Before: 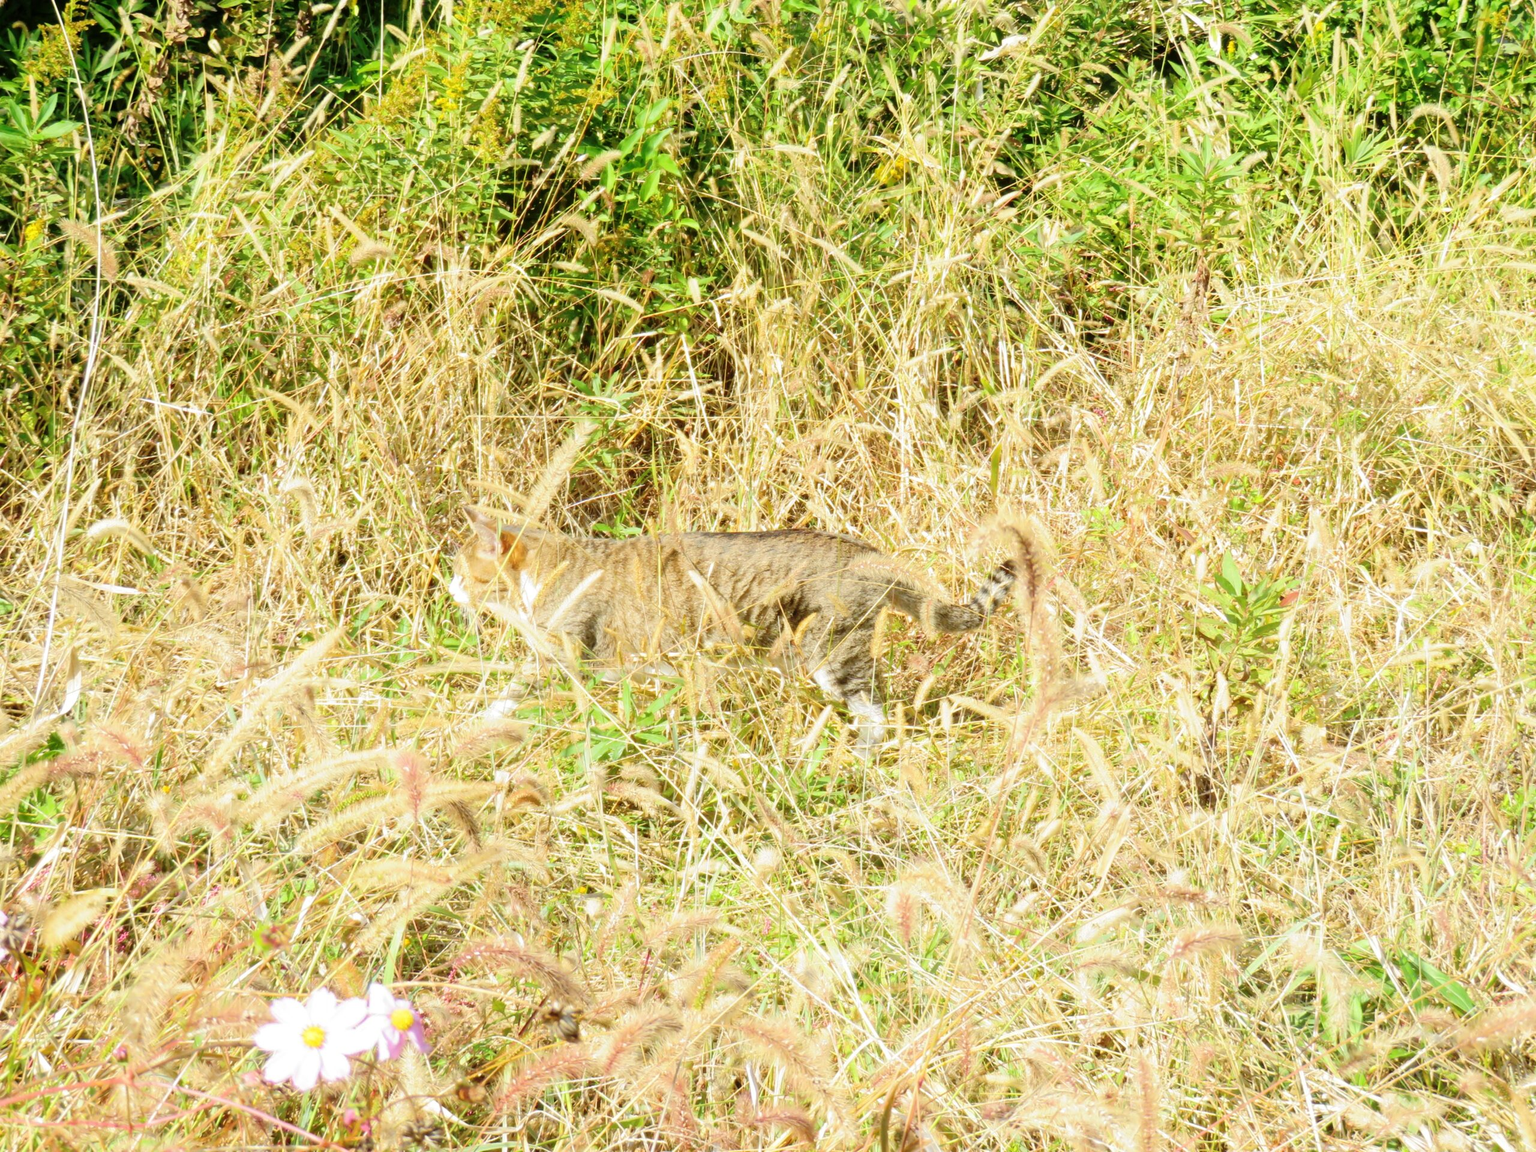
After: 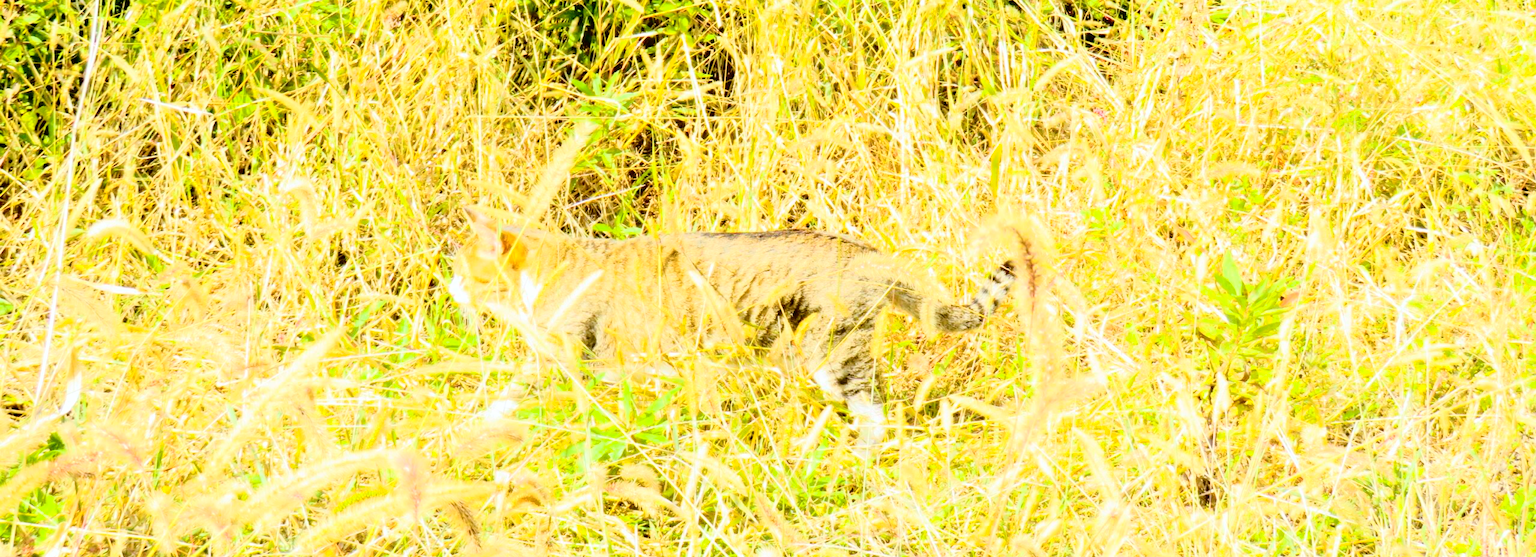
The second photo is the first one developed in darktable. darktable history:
crop and rotate: top 26.056%, bottom 25.543%
white balance: red 0.988, blue 1.017
color balance rgb: linear chroma grading › global chroma 15%, perceptual saturation grading › global saturation 30%
tone curve: curves: ch0 [(0, 0) (0.003, 0.001) (0.011, 0.004) (0.025, 0.009) (0.044, 0.016) (0.069, 0.025) (0.1, 0.036) (0.136, 0.059) (0.177, 0.103) (0.224, 0.175) (0.277, 0.274) (0.335, 0.395) (0.399, 0.52) (0.468, 0.635) (0.543, 0.733) (0.623, 0.817) (0.709, 0.888) (0.801, 0.93) (0.898, 0.964) (1, 1)], color space Lab, independent channels, preserve colors none
